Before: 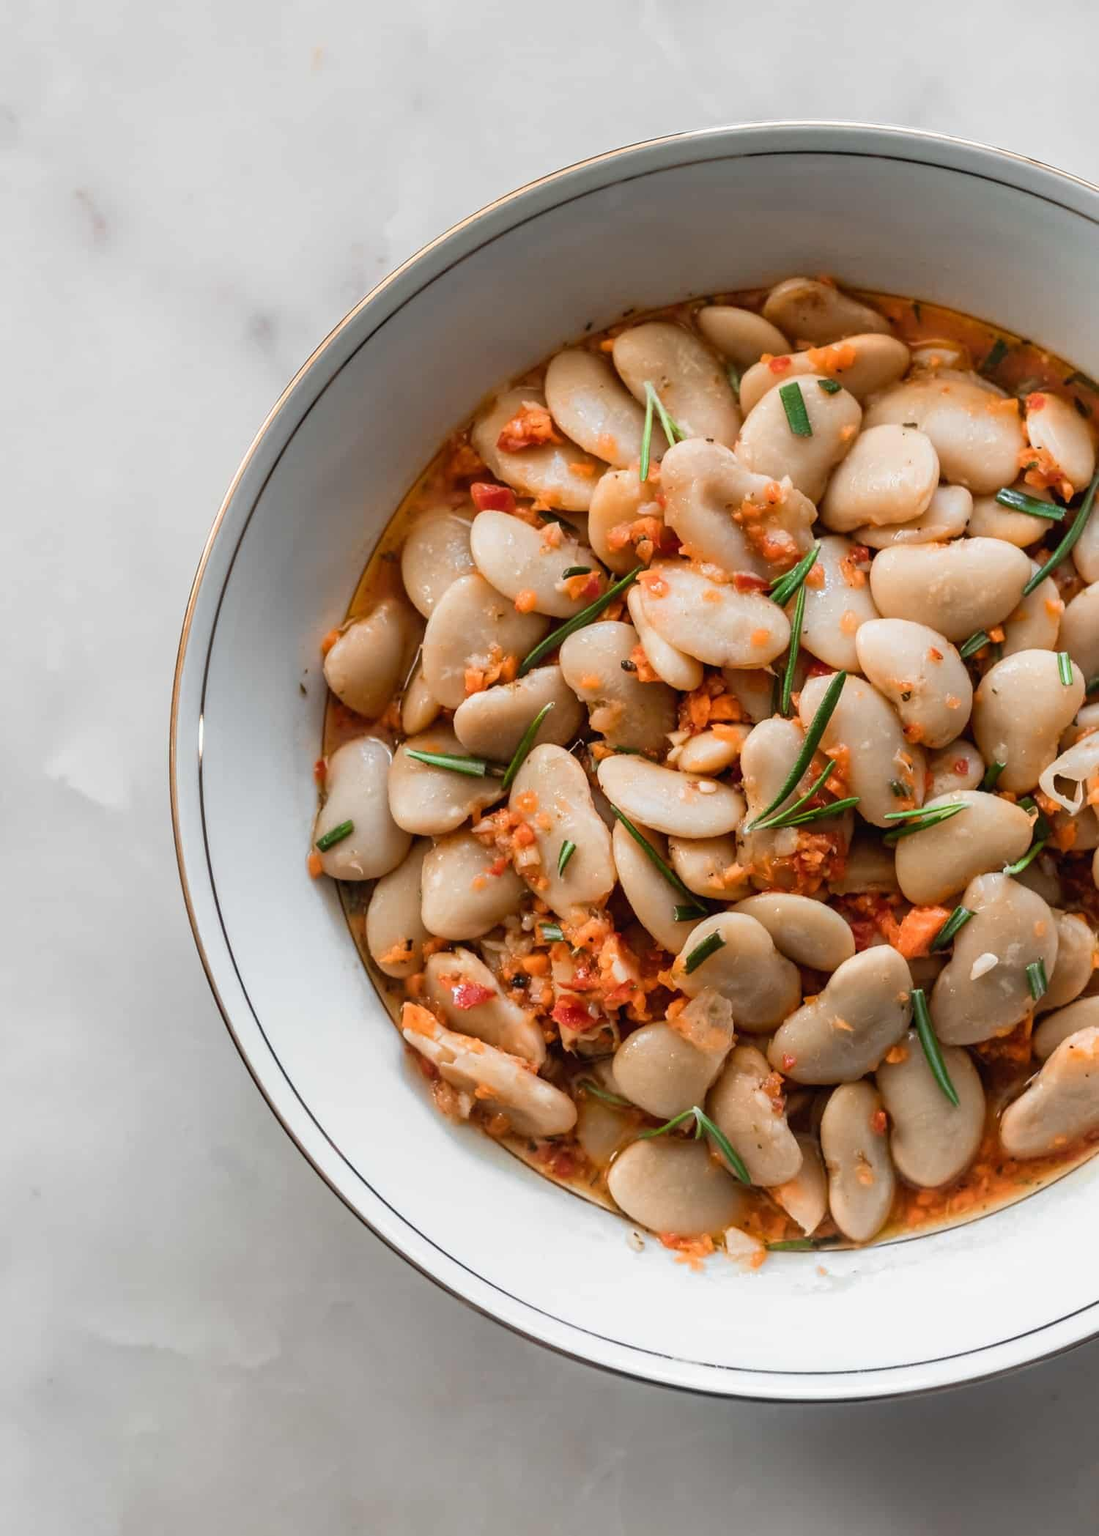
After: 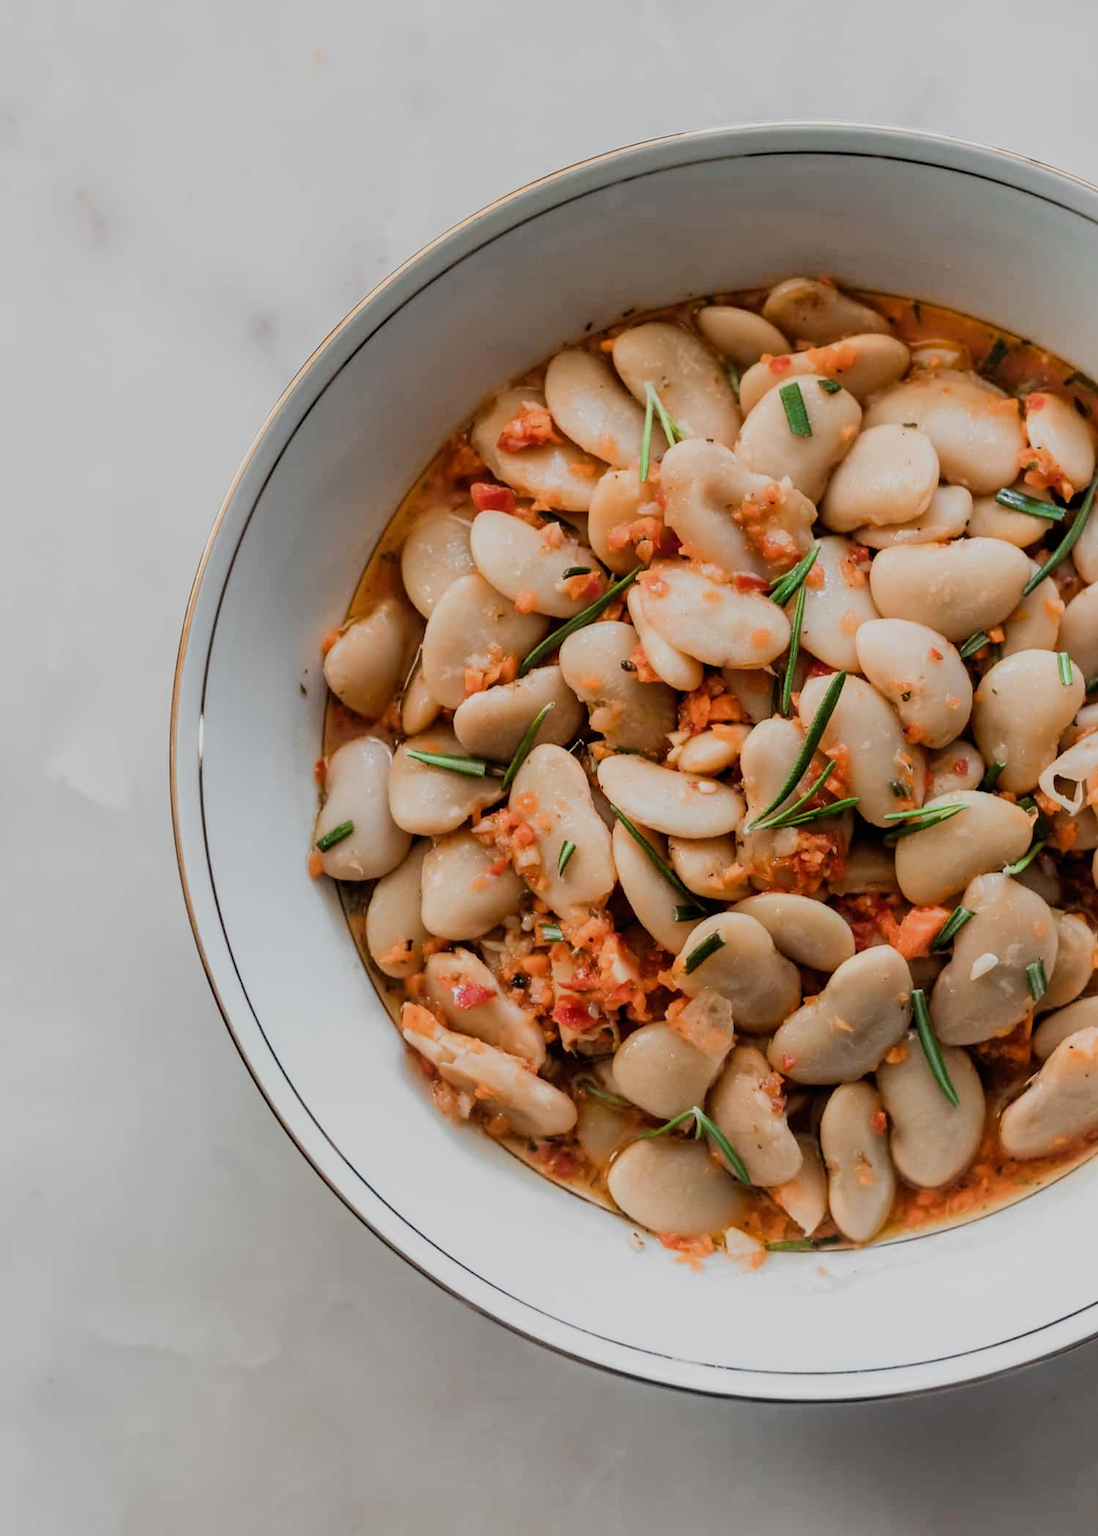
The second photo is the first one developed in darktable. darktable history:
velvia: strength 6%
white balance: emerald 1
filmic rgb: black relative exposure -7.65 EV, white relative exposure 4.56 EV, hardness 3.61
